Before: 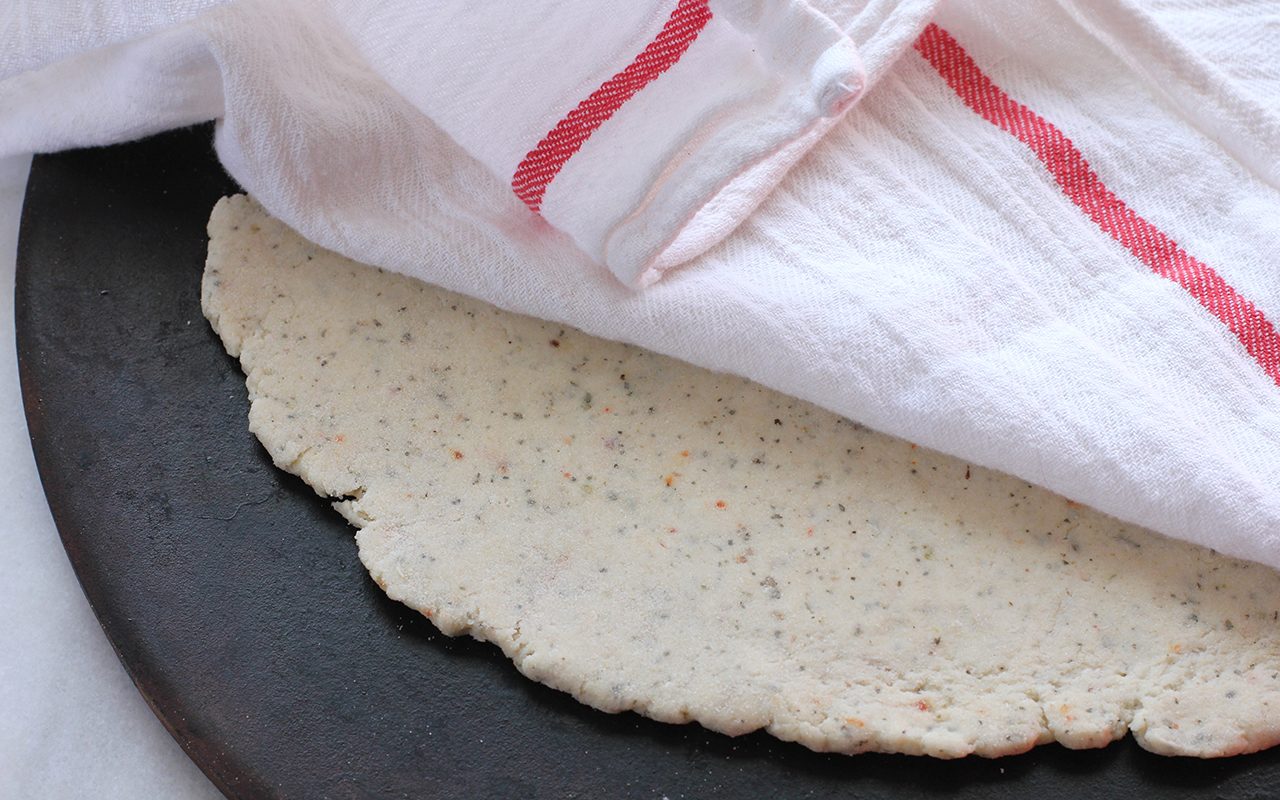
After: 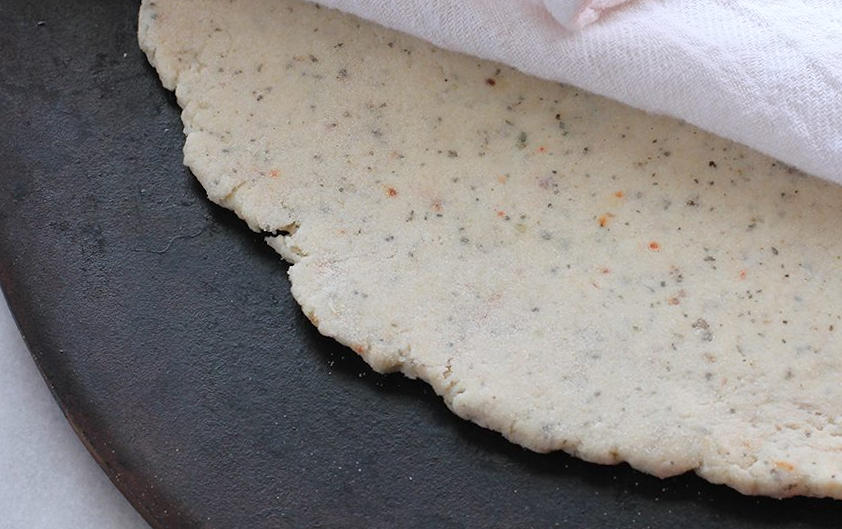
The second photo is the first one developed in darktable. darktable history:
crop and rotate: angle -0.963°, left 3.896%, top 32.053%, right 28.499%
